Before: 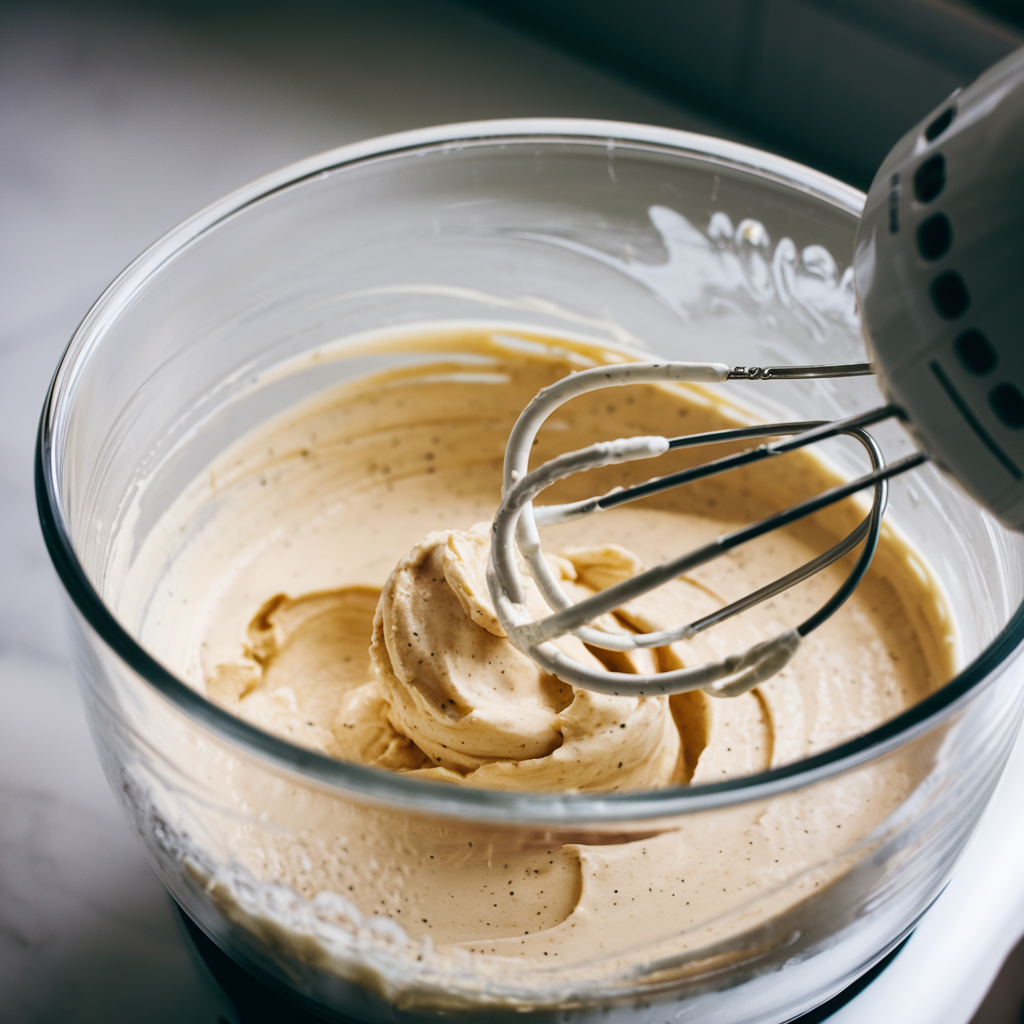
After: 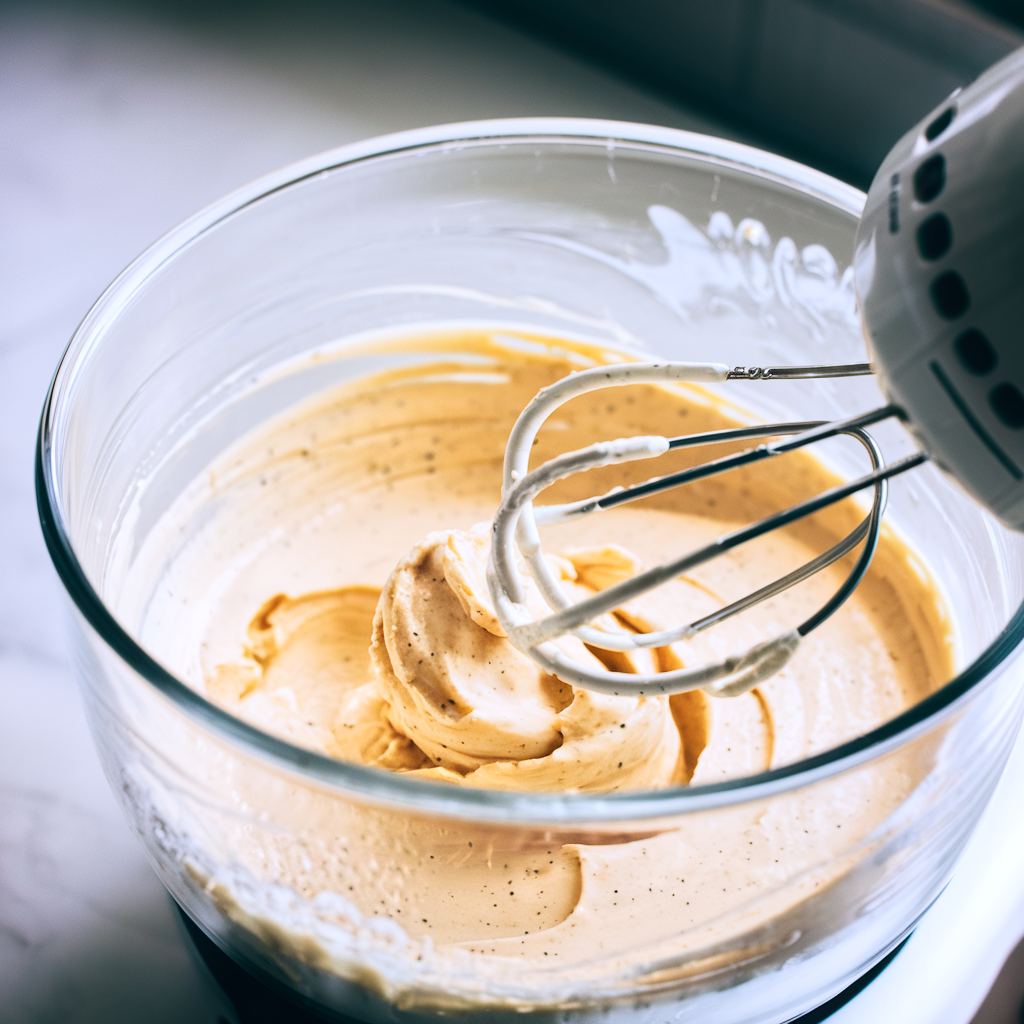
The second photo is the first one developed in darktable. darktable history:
color calibration: illuminant as shot in camera, x 0.358, y 0.373, temperature 4628.91 K
tone equalizer: -7 EV 0.143 EV, -6 EV 0.569 EV, -5 EV 1.18 EV, -4 EV 1.31 EV, -3 EV 1.18 EV, -2 EV 0.6 EV, -1 EV 0.149 EV, edges refinement/feathering 500, mask exposure compensation -1.57 EV, preserve details guided filter
